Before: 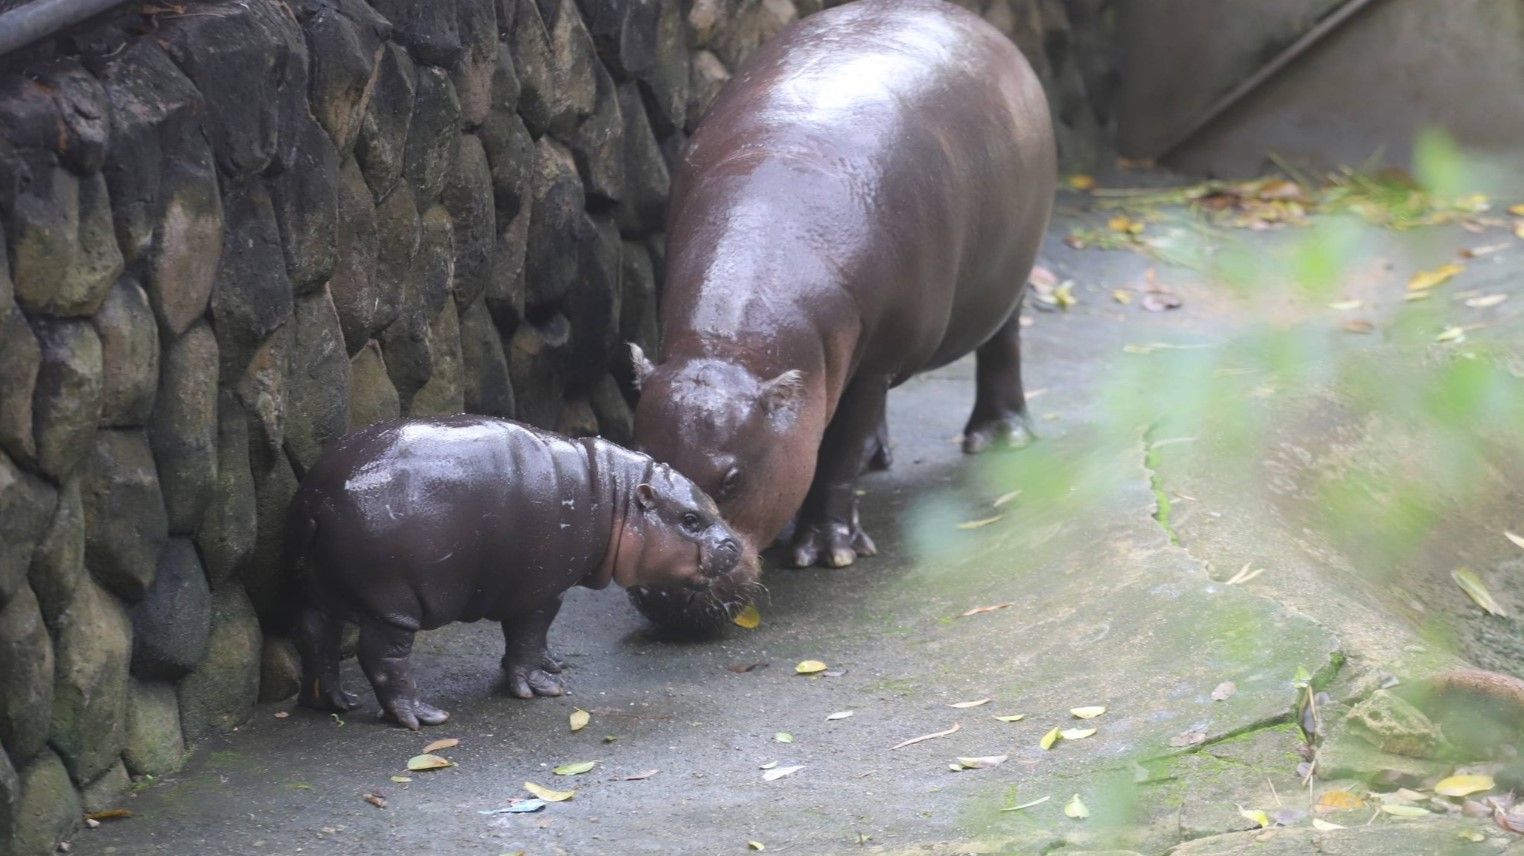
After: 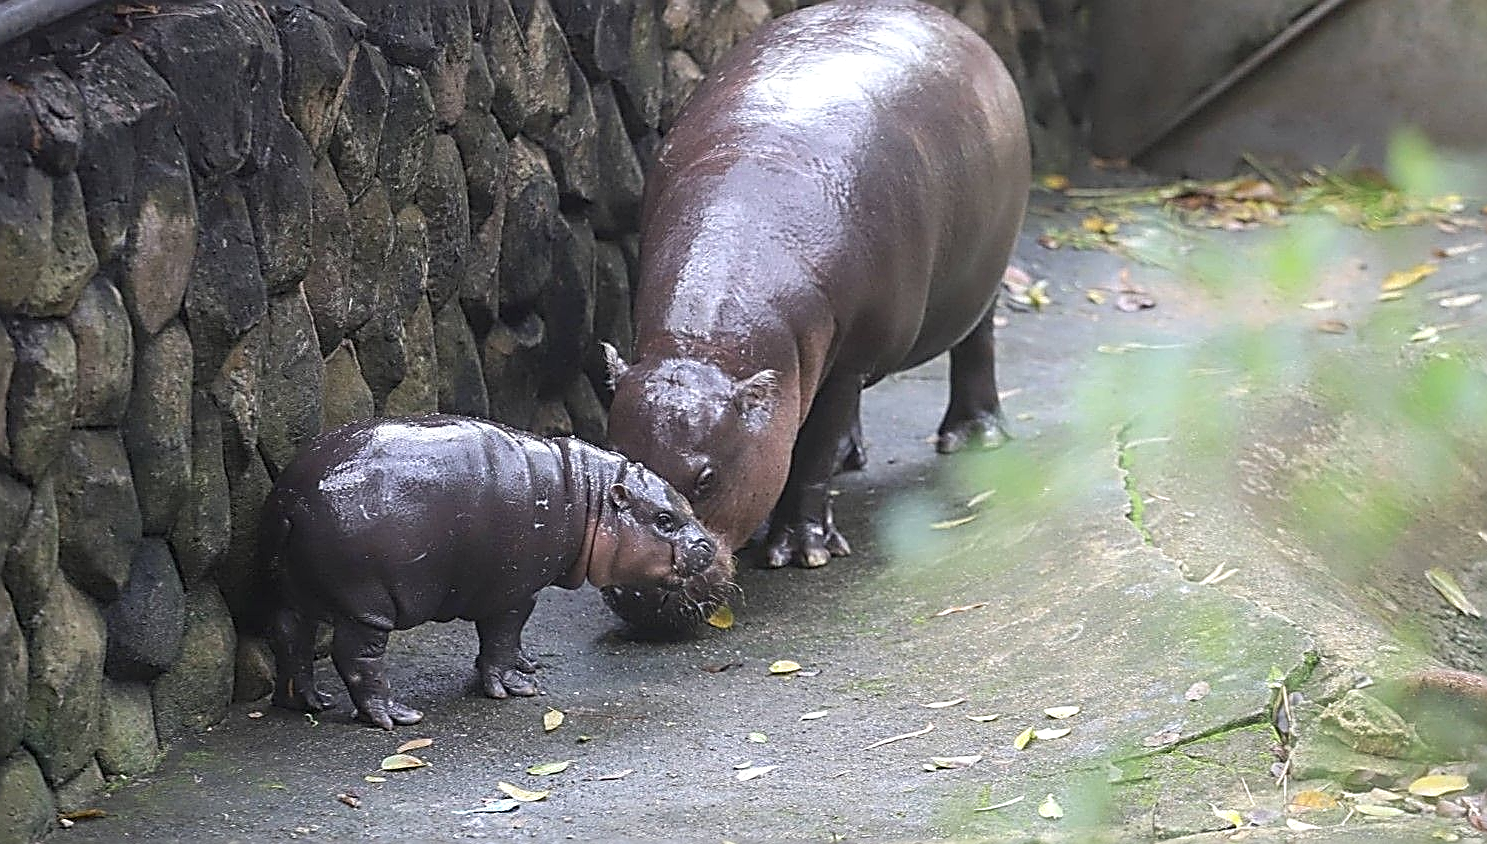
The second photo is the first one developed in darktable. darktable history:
local contrast: on, module defaults
crop and rotate: left 1.761%, right 0.643%, bottom 1.388%
sharpen: amount 1.991
